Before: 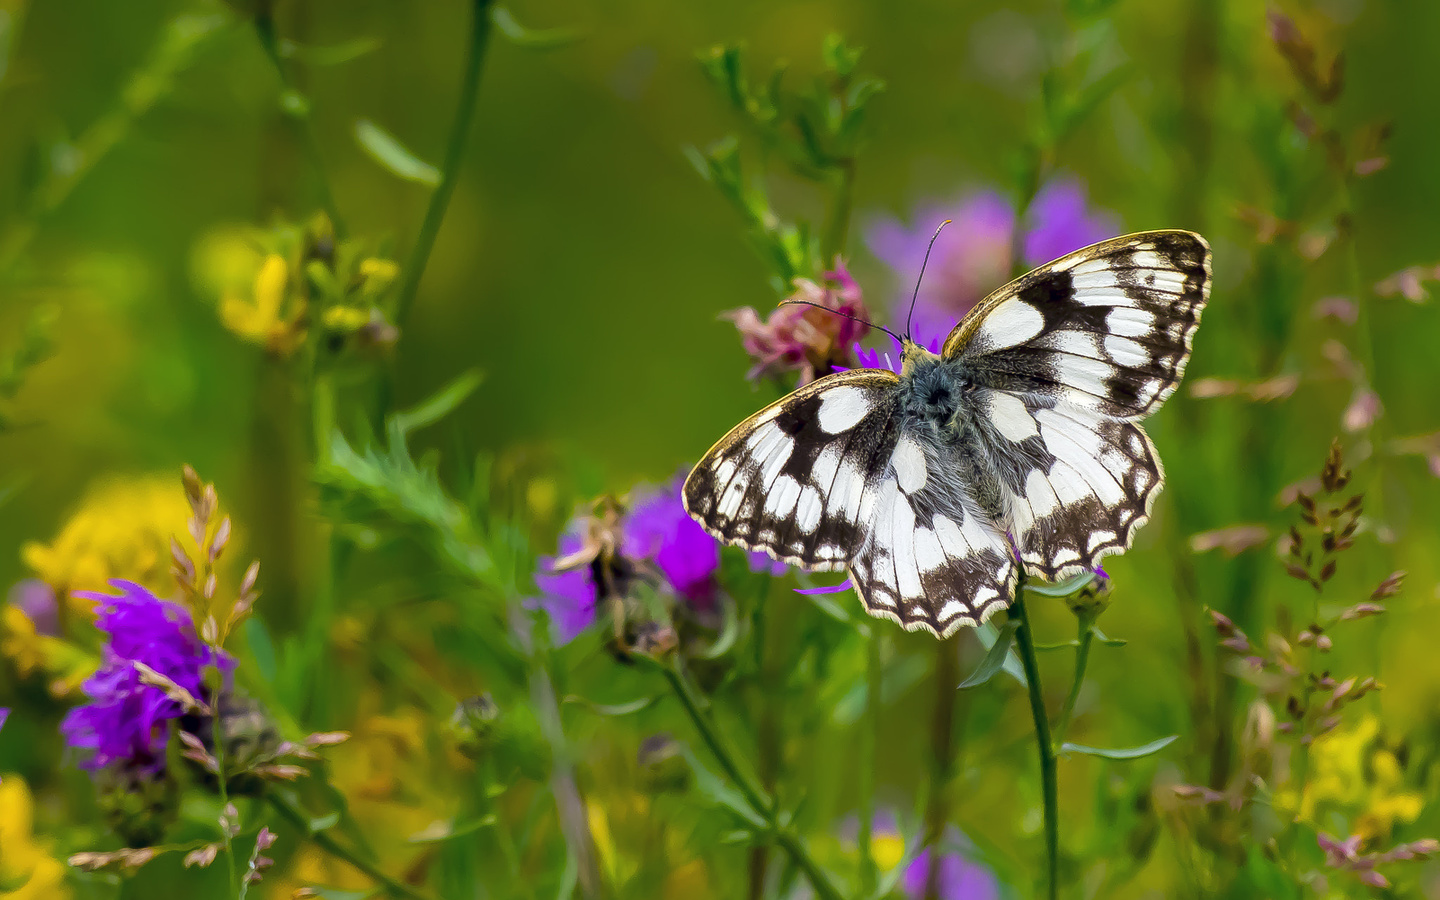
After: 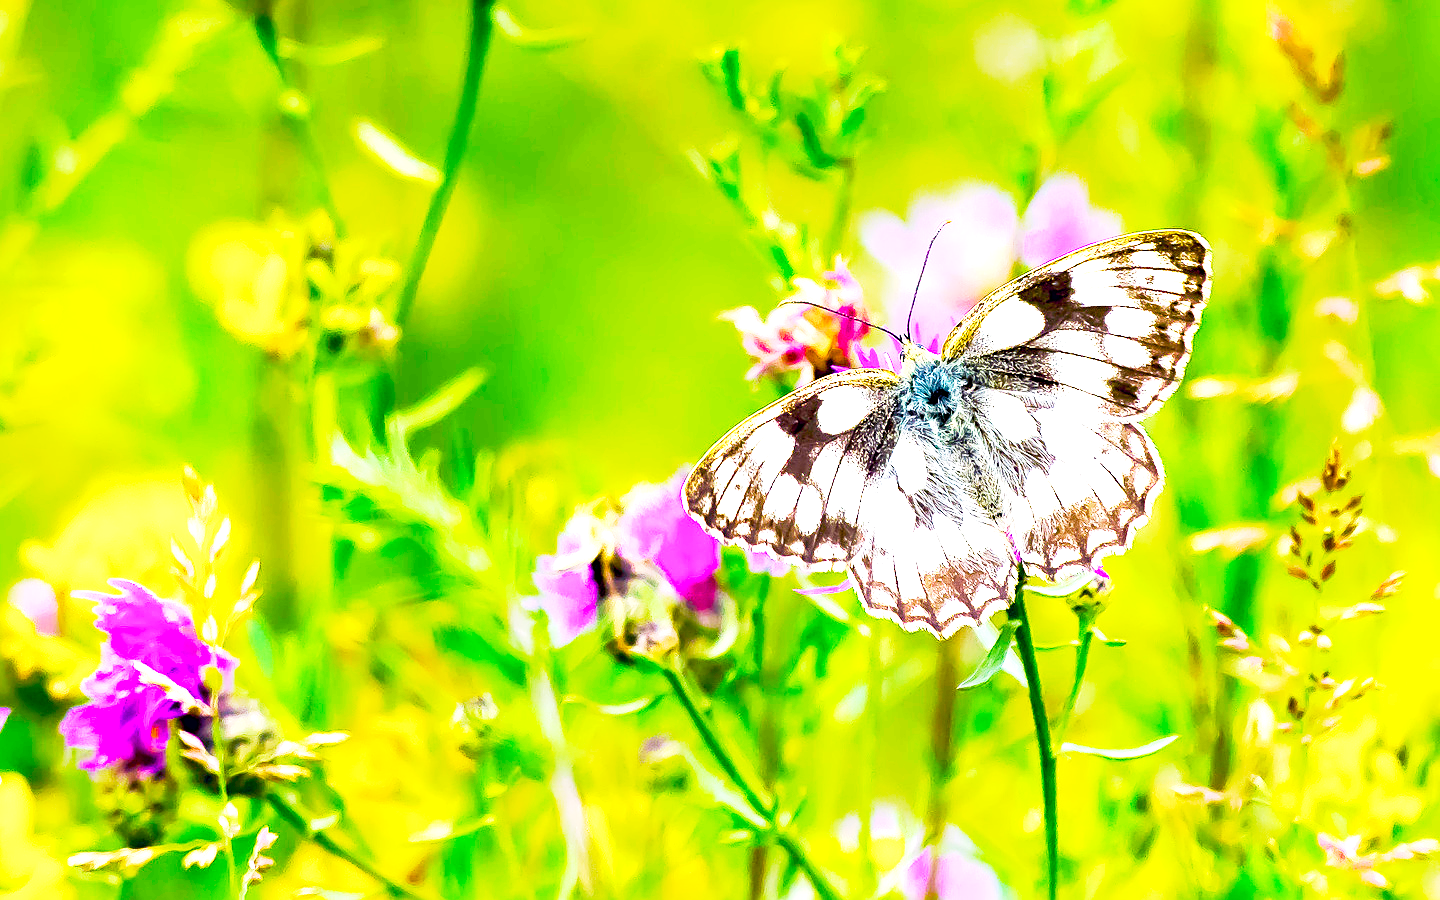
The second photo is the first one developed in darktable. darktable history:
color balance rgb: perceptual saturation grading › global saturation 39.926%, perceptual saturation grading › highlights -25.827%, perceptual saturation grading › mid-tones 34.596%, perceptual saturation grading › shadows 35.404%, perceptual brilliance grading › global brilliance -16.973%, perceptual brilliance grading › highlights 29.132%
base curve: curves: ch0 [(0, 0) (0.088, 0.125) (0.176, 0.251) (0.354, 0.501) (0.613, 0.749) (1, 0.877)], preserve colors none
exposure: black level correction 0, exposure 2.317 EV, compensate highlight preservation false
sharpen: on, module defaults
